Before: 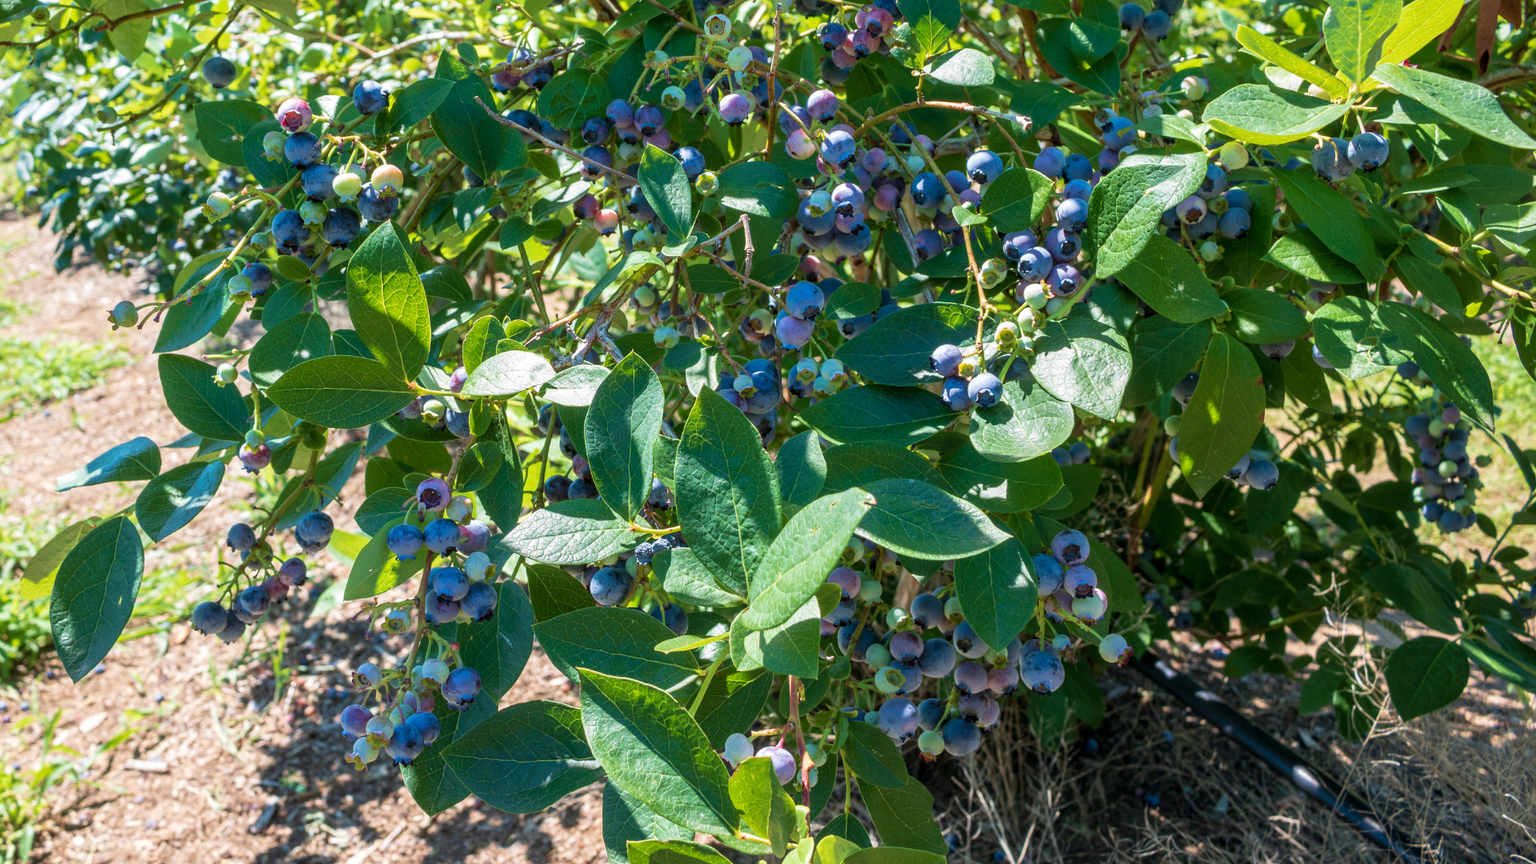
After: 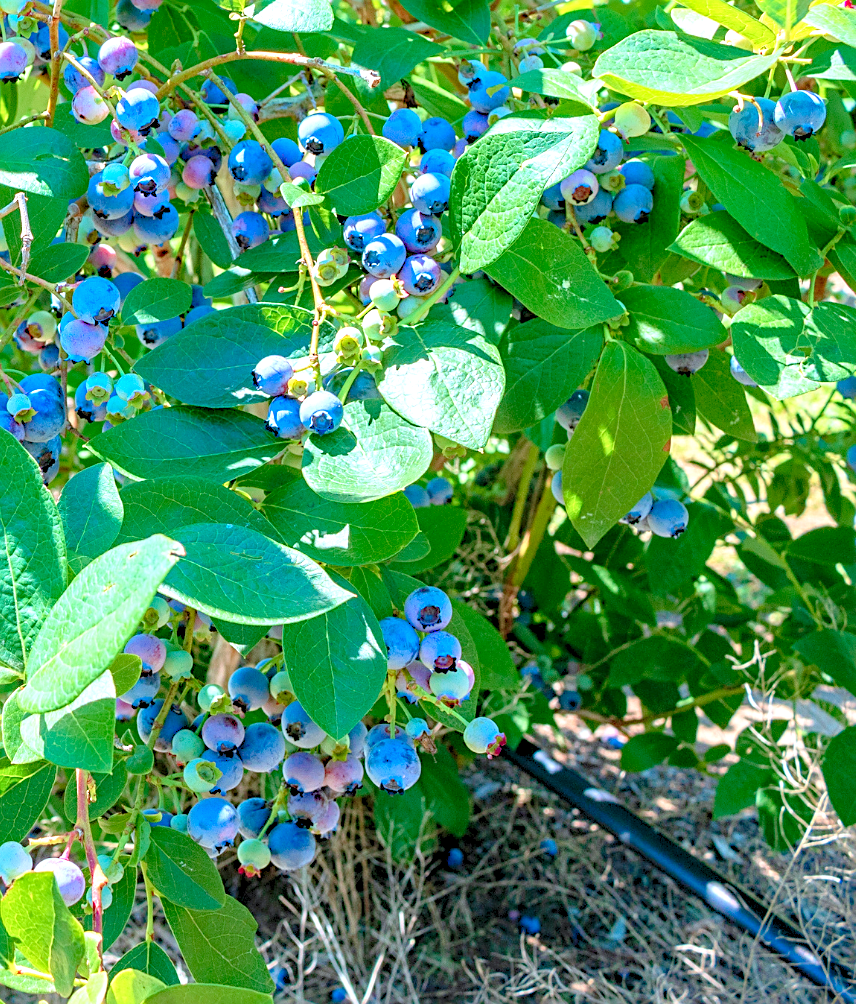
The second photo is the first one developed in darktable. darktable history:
sharpen: on, module defaults
crop: left 47.436%, top 6.957%, right 7.976%
levels: levels [0.008, 0.318, 0.836]
color correction: highlights a* -4.09, highlights b* -11.12
haze removal: compatibility mode true, adaptive false
